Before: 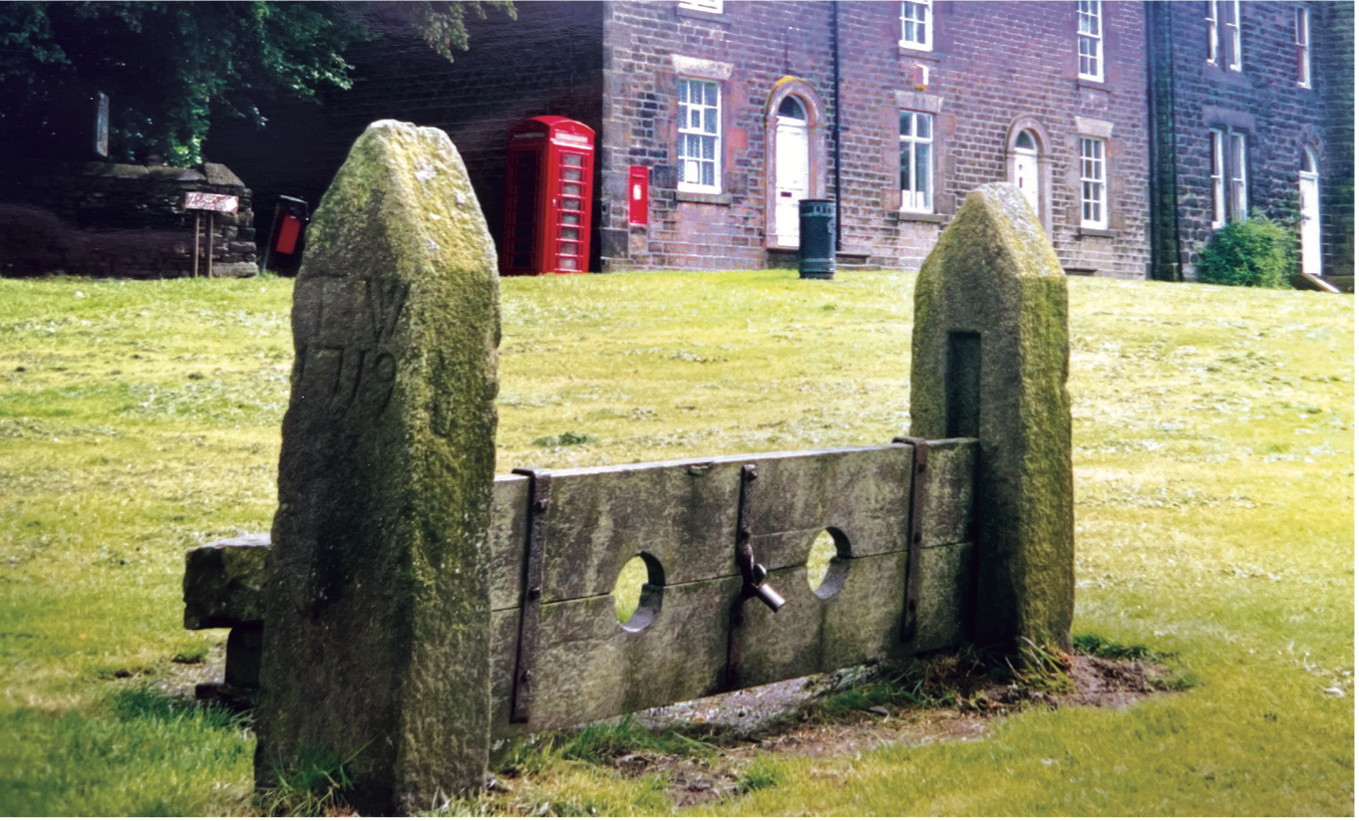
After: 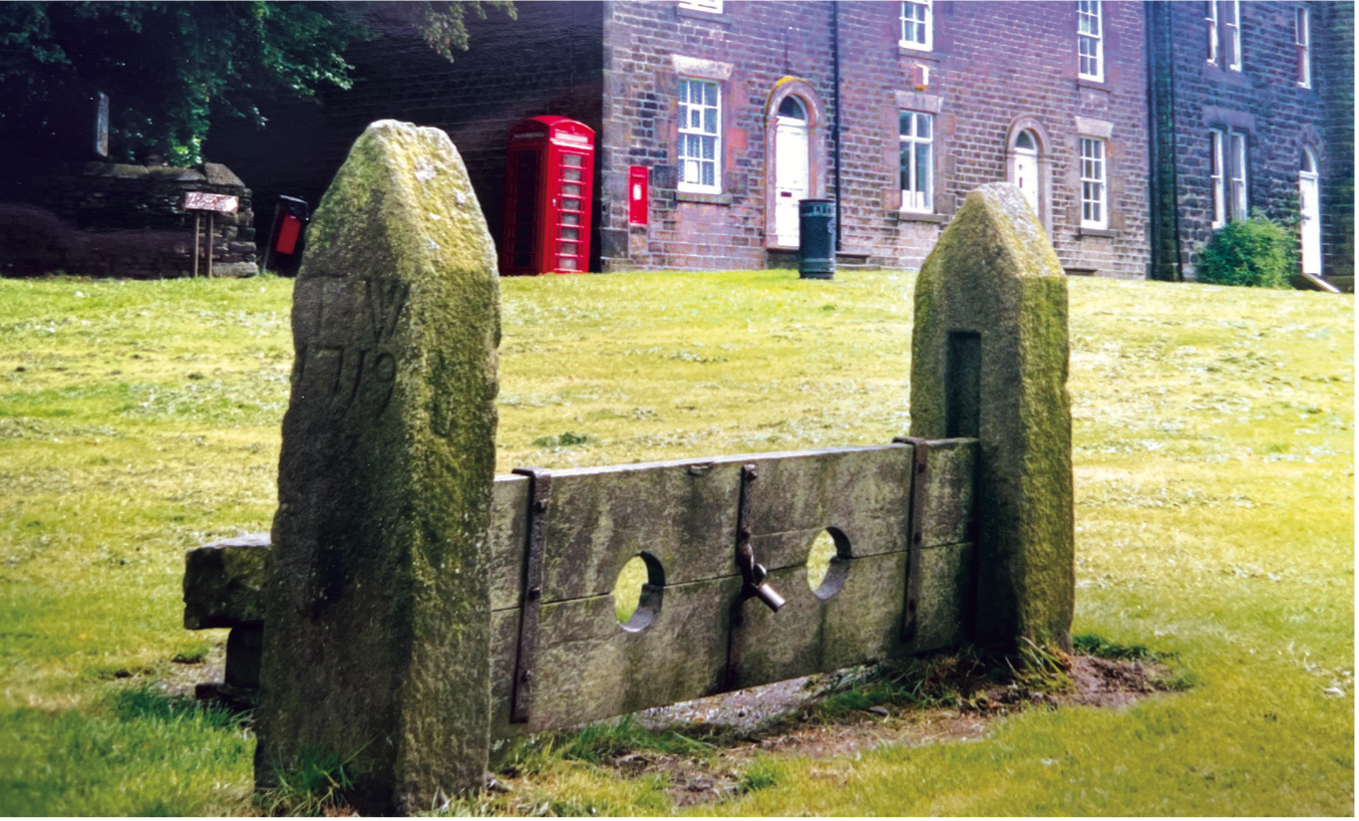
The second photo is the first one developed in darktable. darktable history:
contrast brightness saturation: saturation 0.122
